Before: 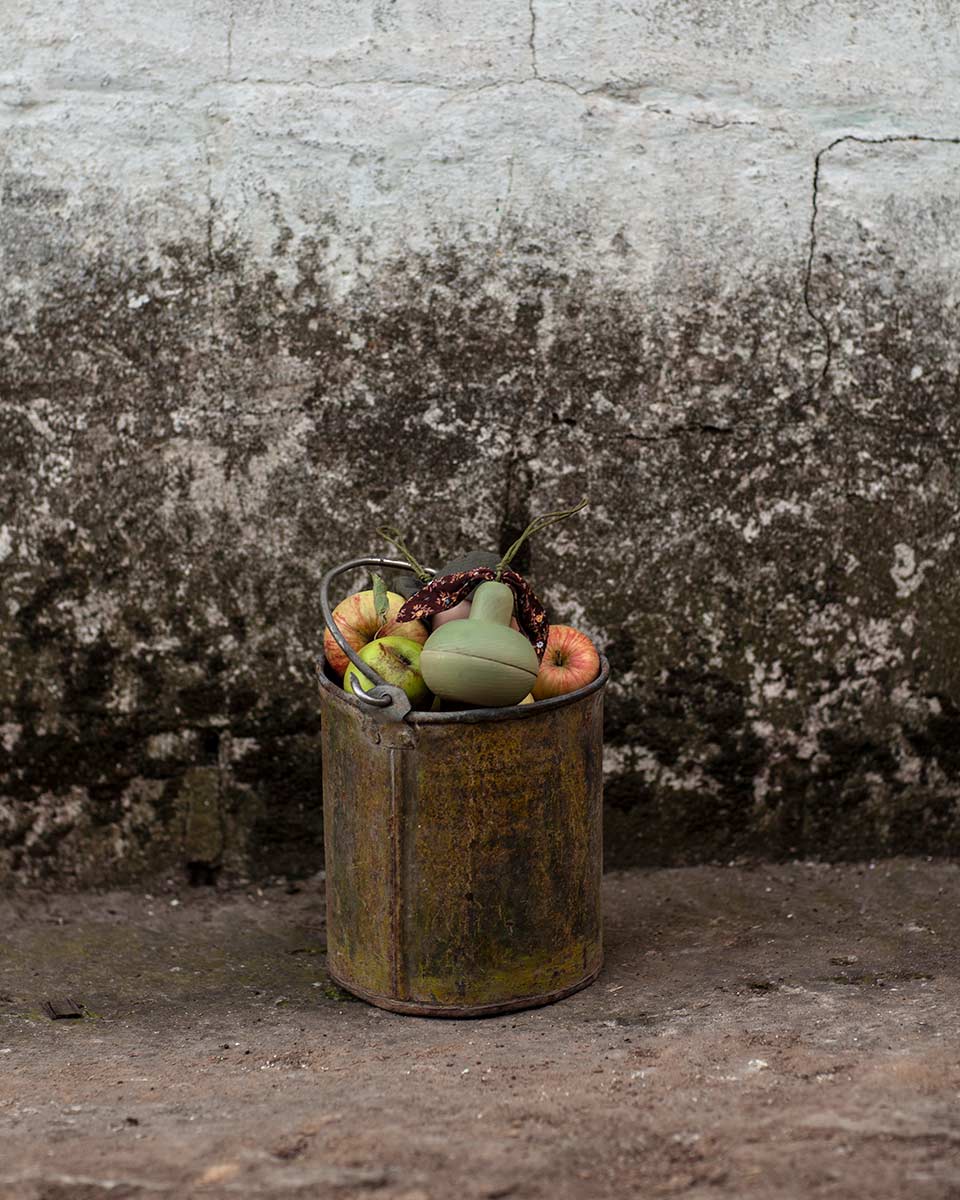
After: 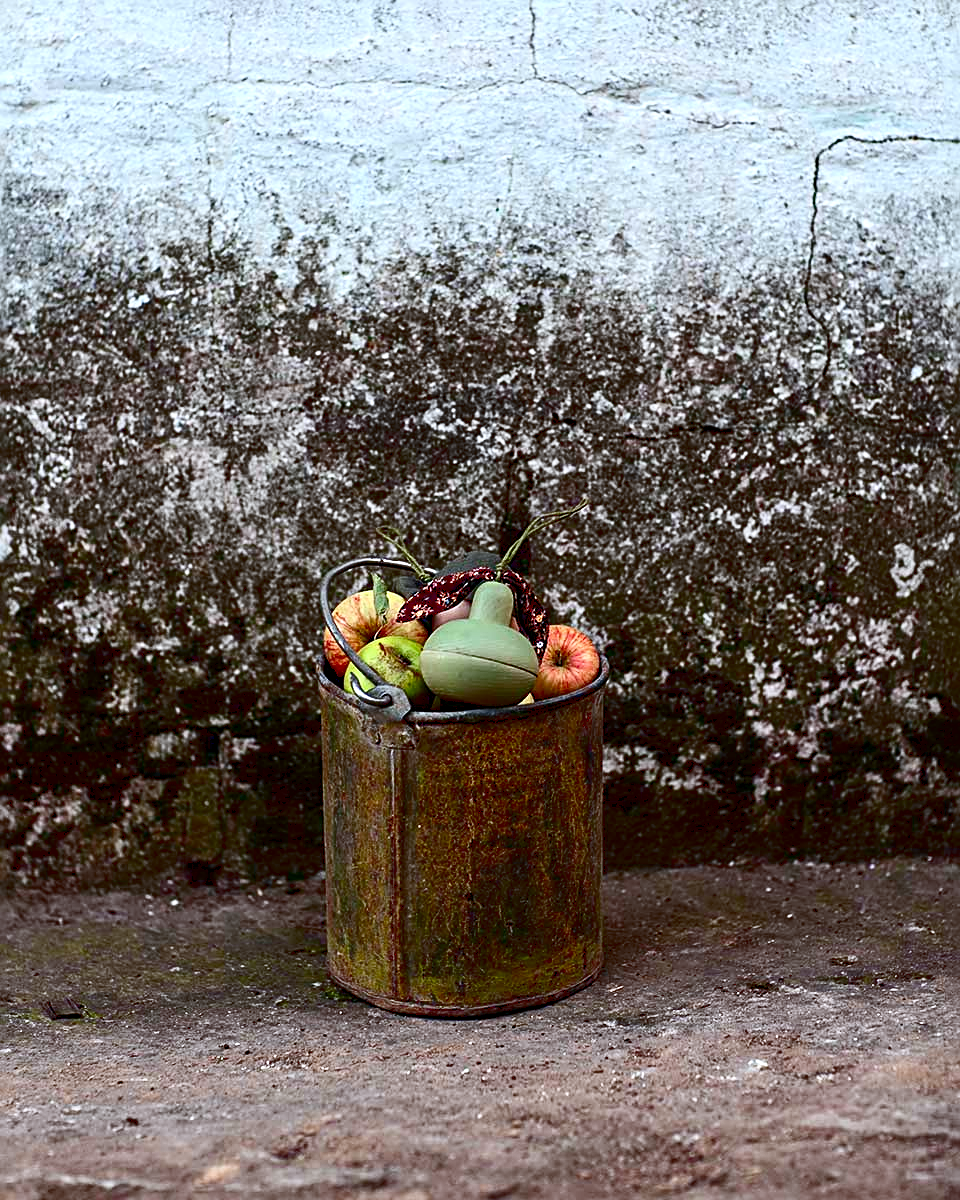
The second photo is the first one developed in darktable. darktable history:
color calibration: illuminant custom, x 0.368, y 0.373, temperature 4336.97 K
sharpen: radius 2.538, amount 0.639
exposure: exposure 0.368 EV, compensate exposure bias true, compensate highlight preservation false
tone equalizer: edges refinement/feathering 500, mask exposure compensation -1.57 EV, preserve details guided filter
contrast brightness saturation: contrast 0.187, brightness -0.228, saturation 0.115
levels: levels [0, 0.43, 0.984]
